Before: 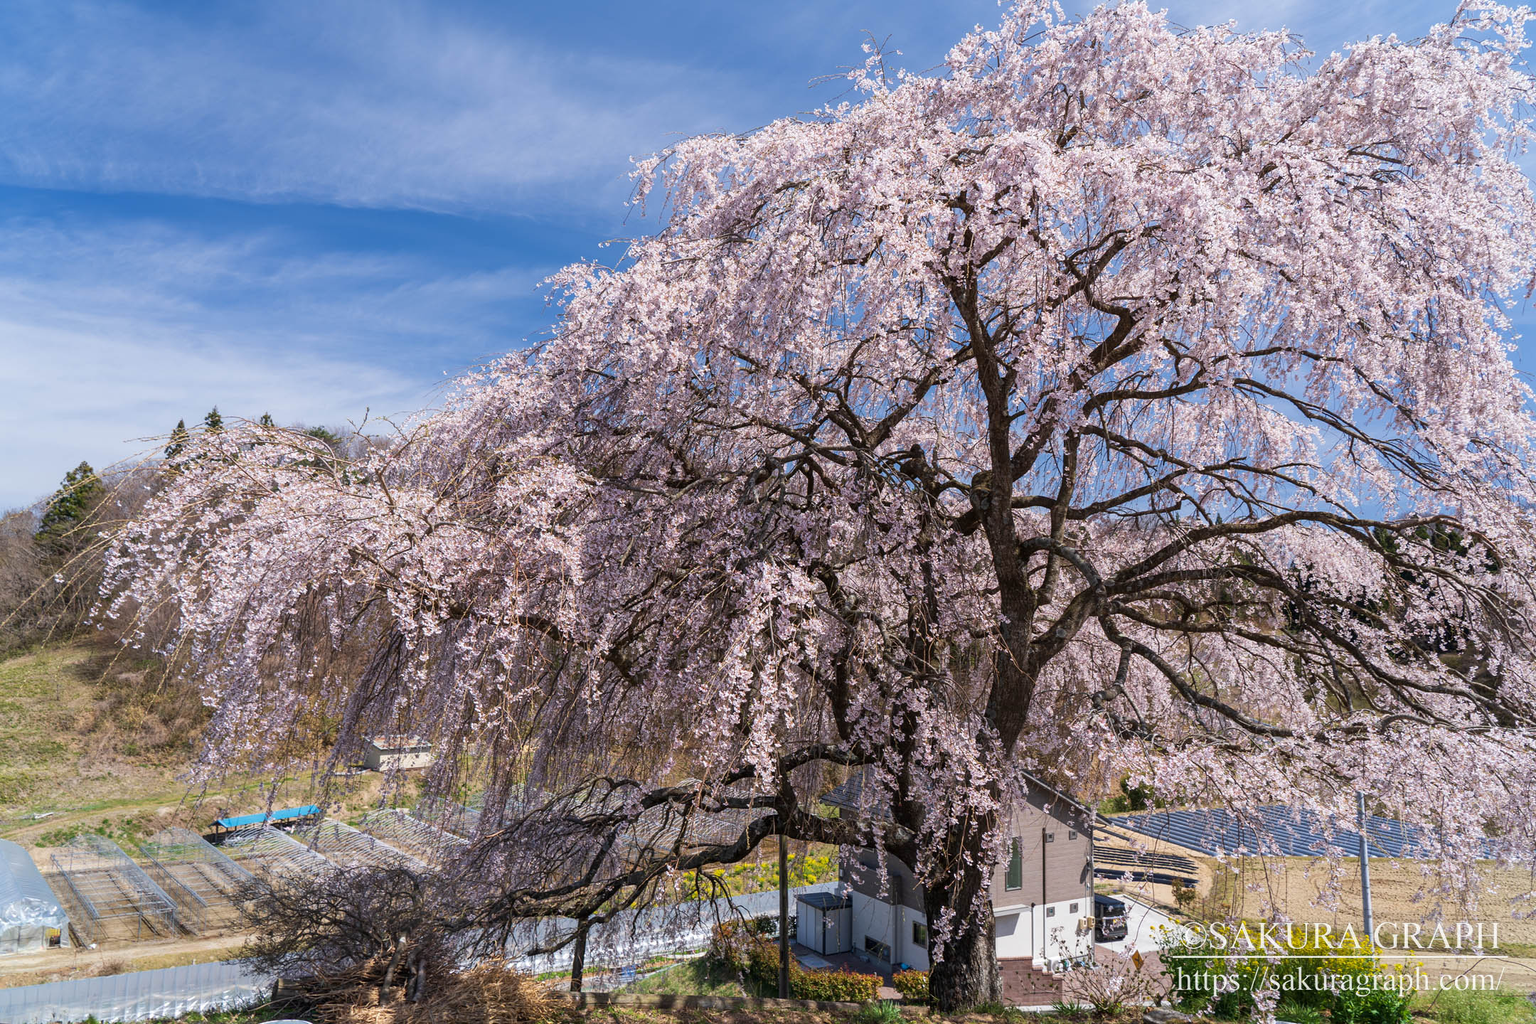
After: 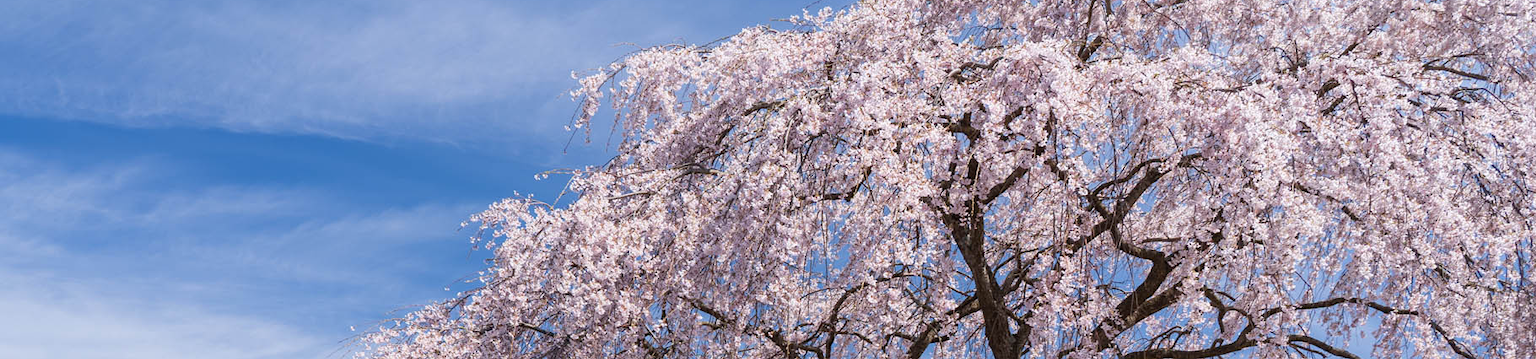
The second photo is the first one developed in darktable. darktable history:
crop and rotate: left 9.64%, top 9.397%, right 6.05%, bottom 60.971%
